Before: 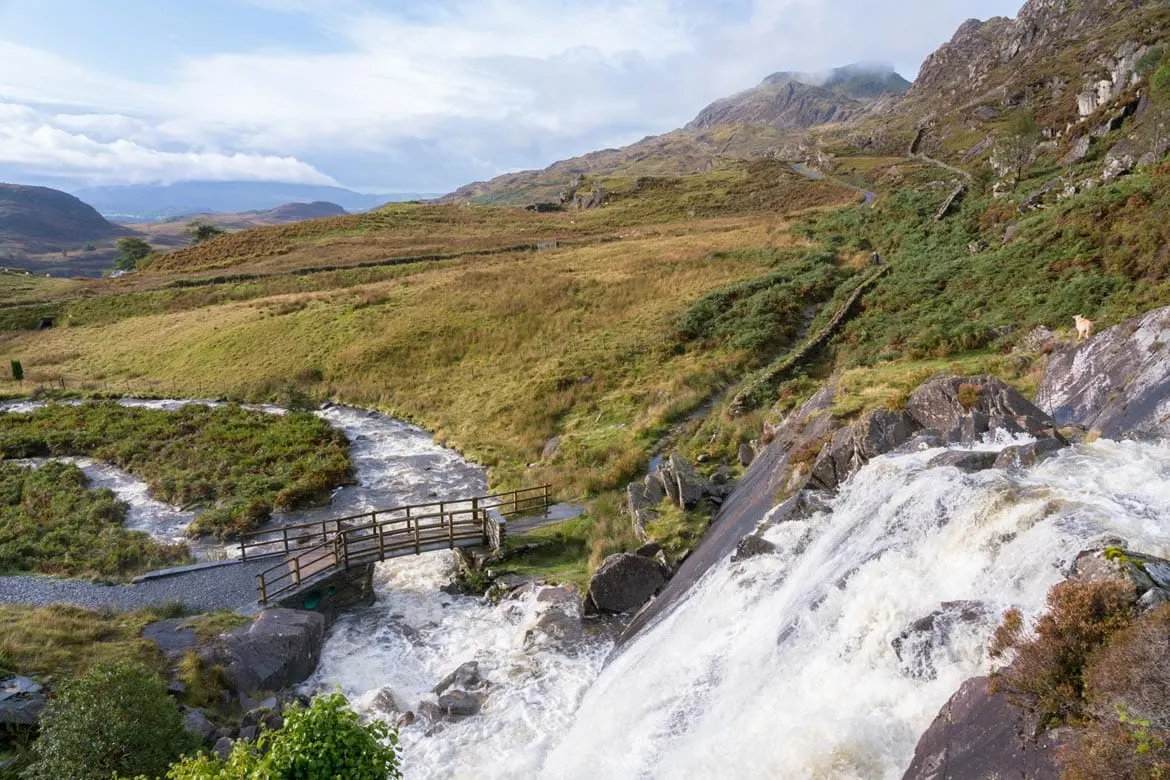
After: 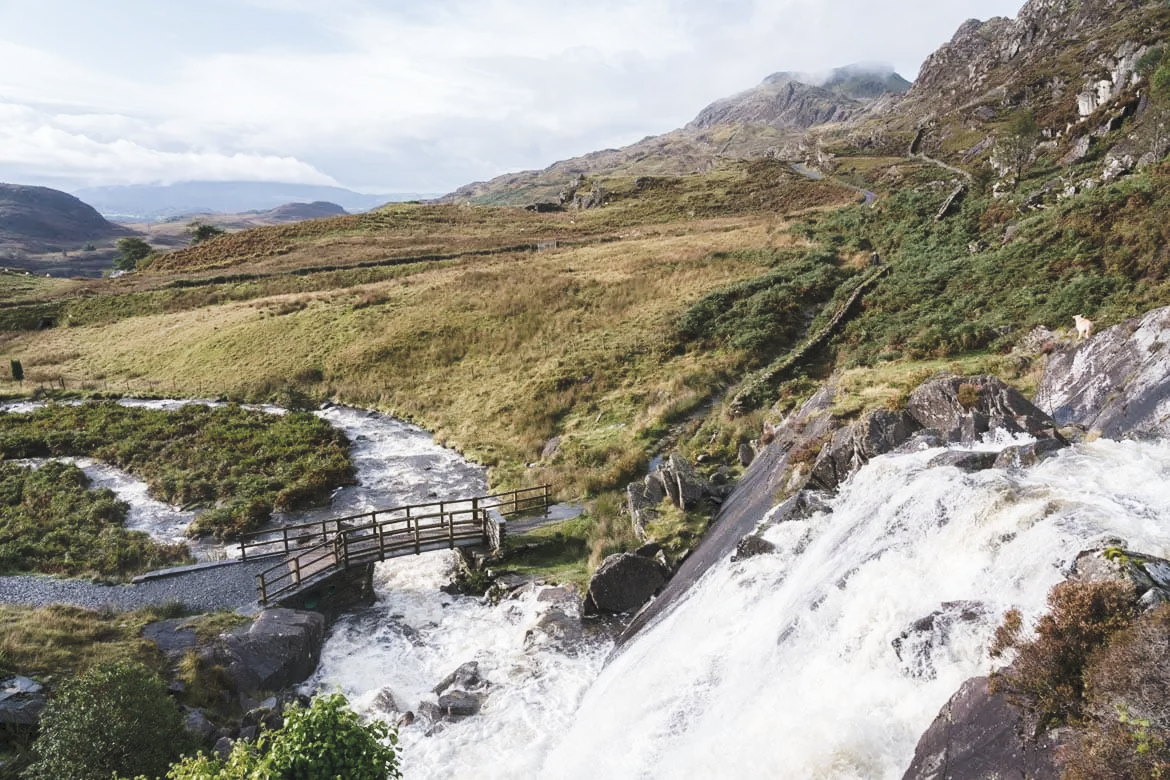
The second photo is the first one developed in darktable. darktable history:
tone curve: curves: ch0 [(0, 0) (0.003, 0.077) (0.011, 0.089) (0.025, 0.105) (0.044, 0.122) (0.069, 0.134) (0.1, 0.151) (0.136, 0.171) (0.177, 0.198) (0.224, 0.23) (0.277, 0.273) (0.335, 0.343) (0.399, 0.422) (0.468, 0.508) (0.543, 0.601) (0.623, 0.695) (0.709, 0.782) (0.801, 0.866) (0.898, 0.934) (1, 1)], preserve colors none
contrast brightness saturation: contrast 0.1, saturation -0.36
